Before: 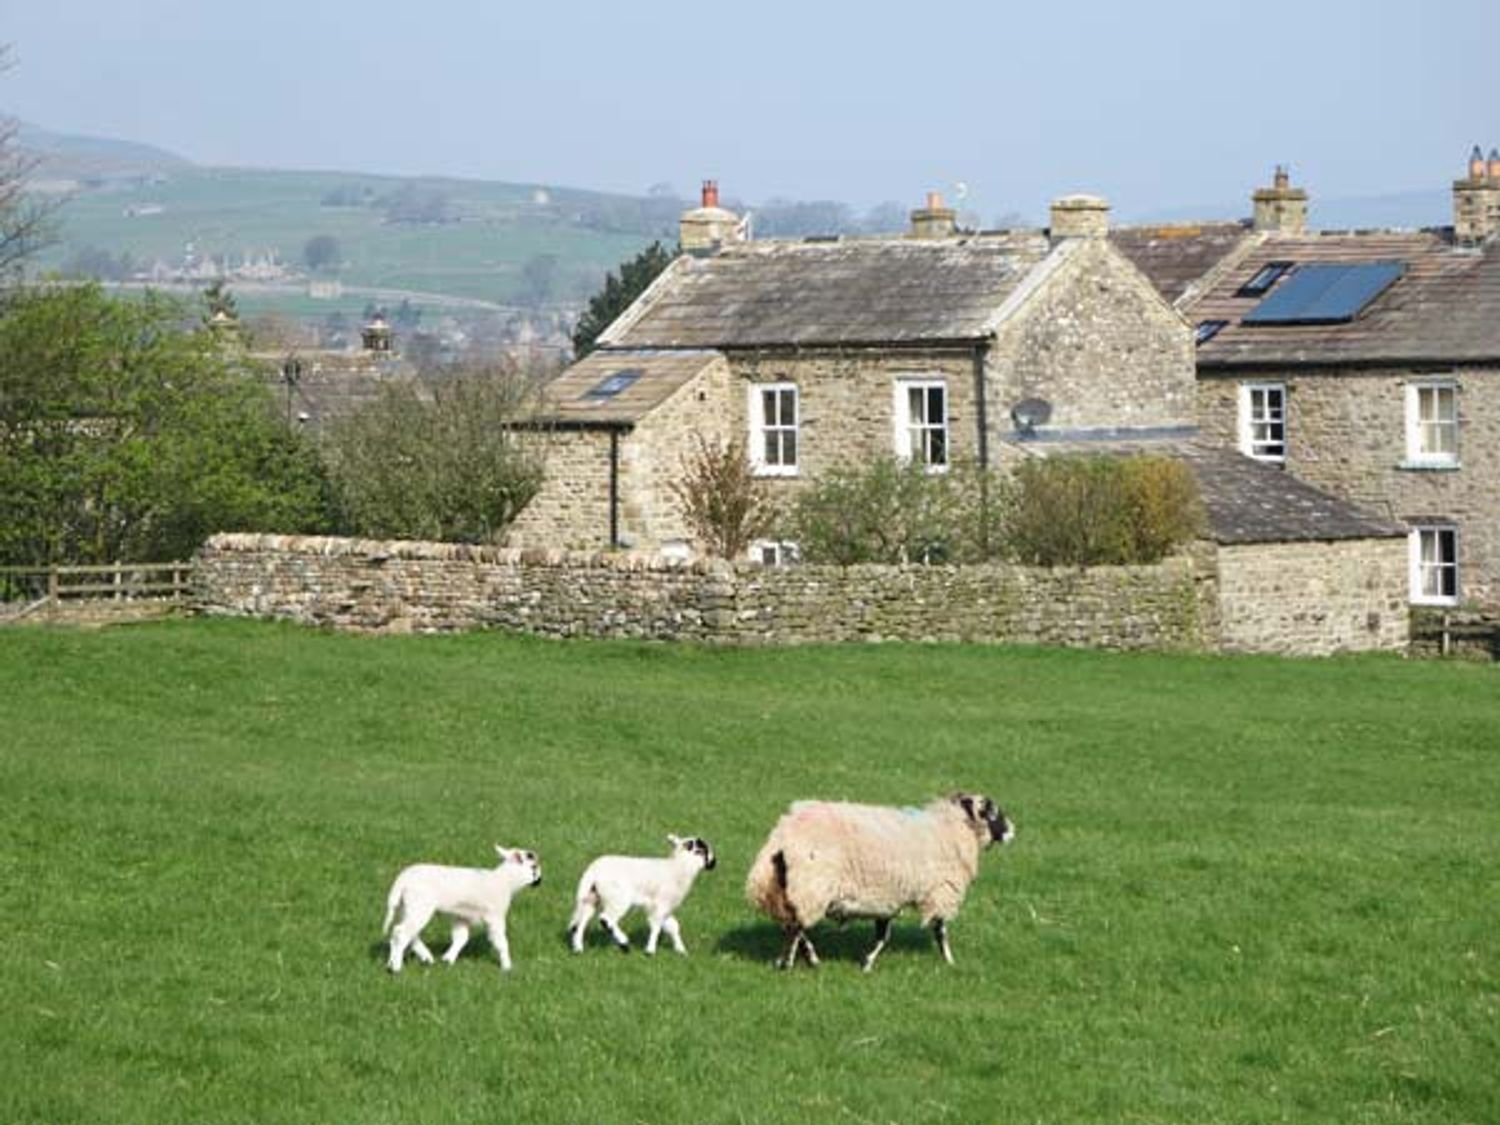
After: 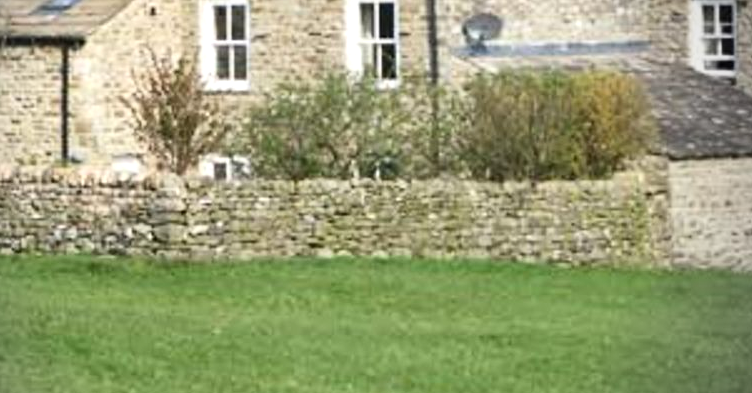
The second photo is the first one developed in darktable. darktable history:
crop: left 36.659%, top 34.285%, right 13.172%, bottom 30.709%
exposure: exposure 0.188 EV, compensate exposure bias true, compensate highlight preservation false
vignetting: center (-0.12, -0.002)
contrast brightness saturation: contrast 0.147, brightness 0.046
